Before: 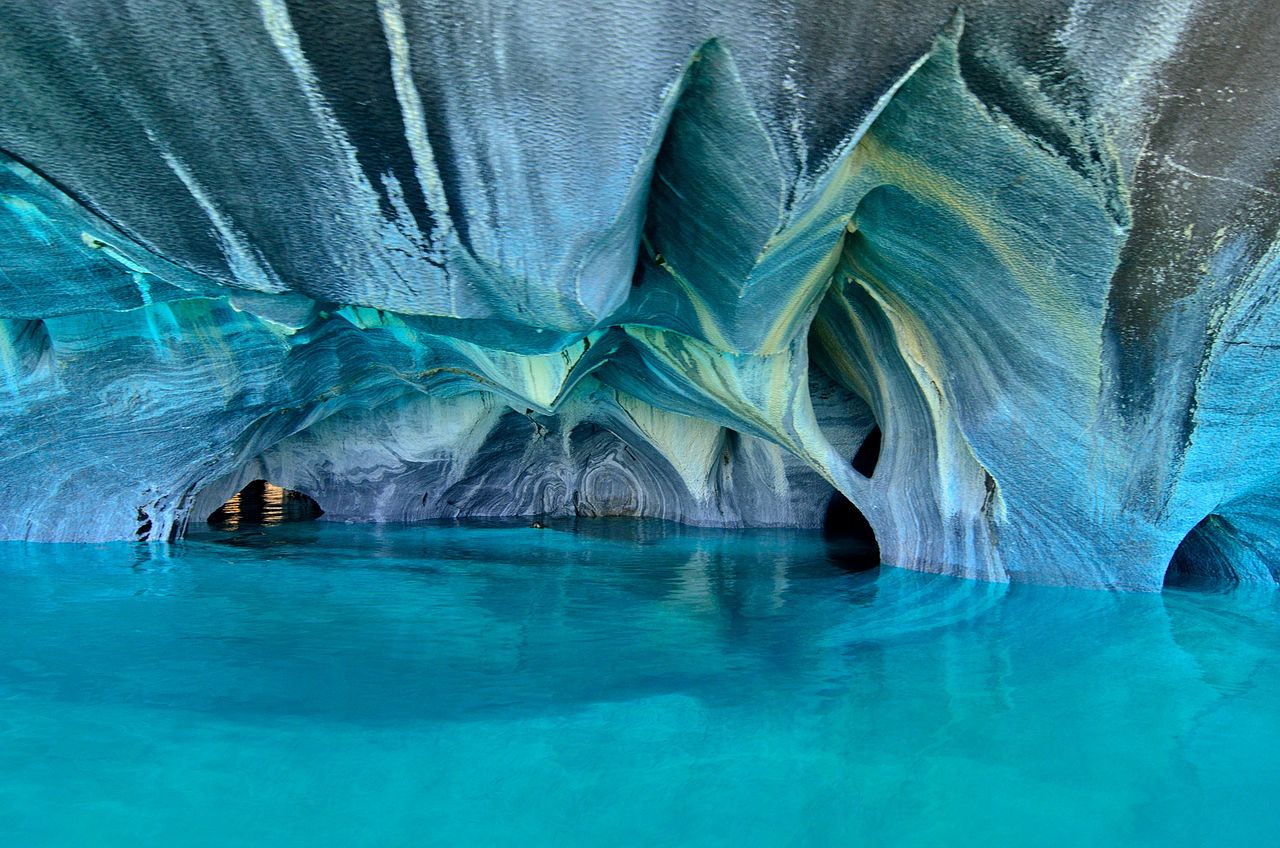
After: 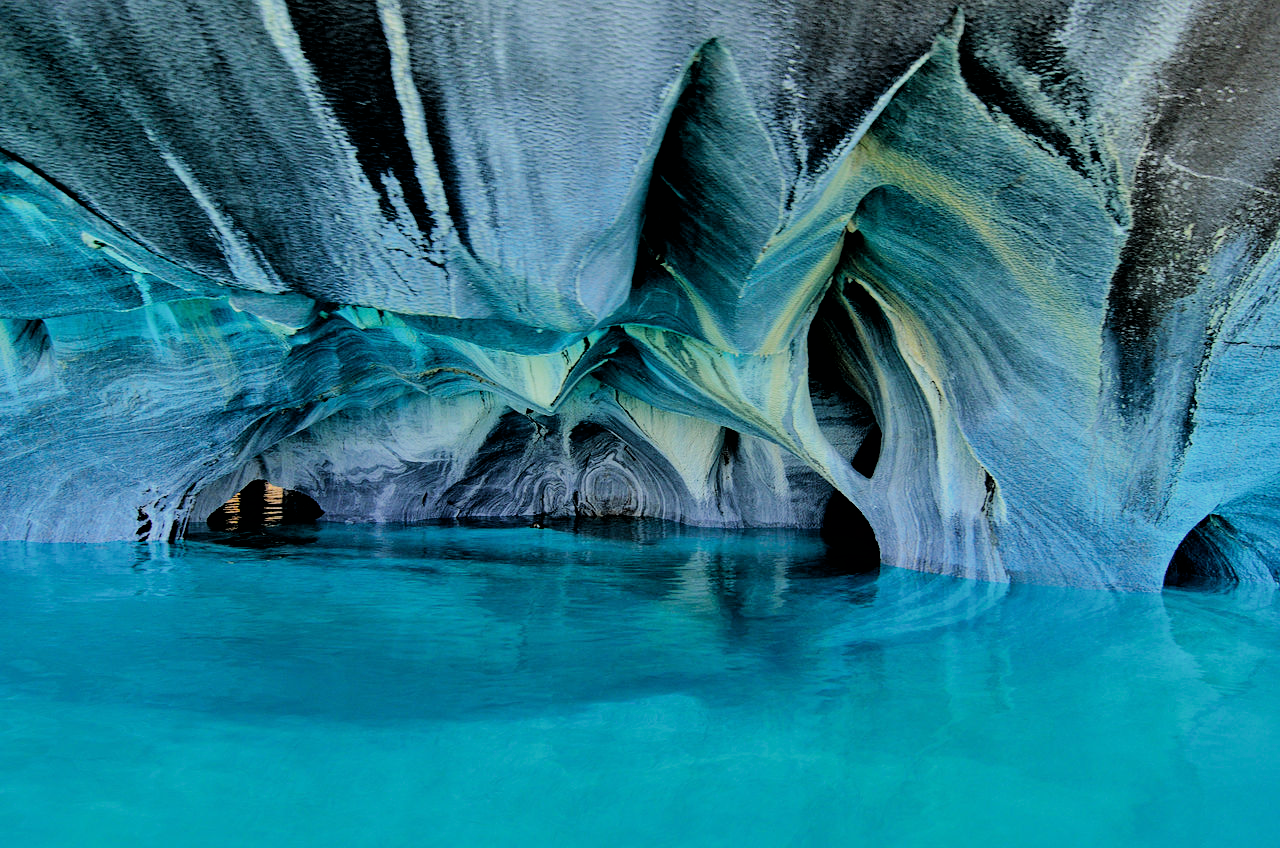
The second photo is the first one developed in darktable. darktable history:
filmic rgb: black relative exposure -2.71 EV, white relative exposure 4.56 EV, hardness 1.69, contrast 1.236
